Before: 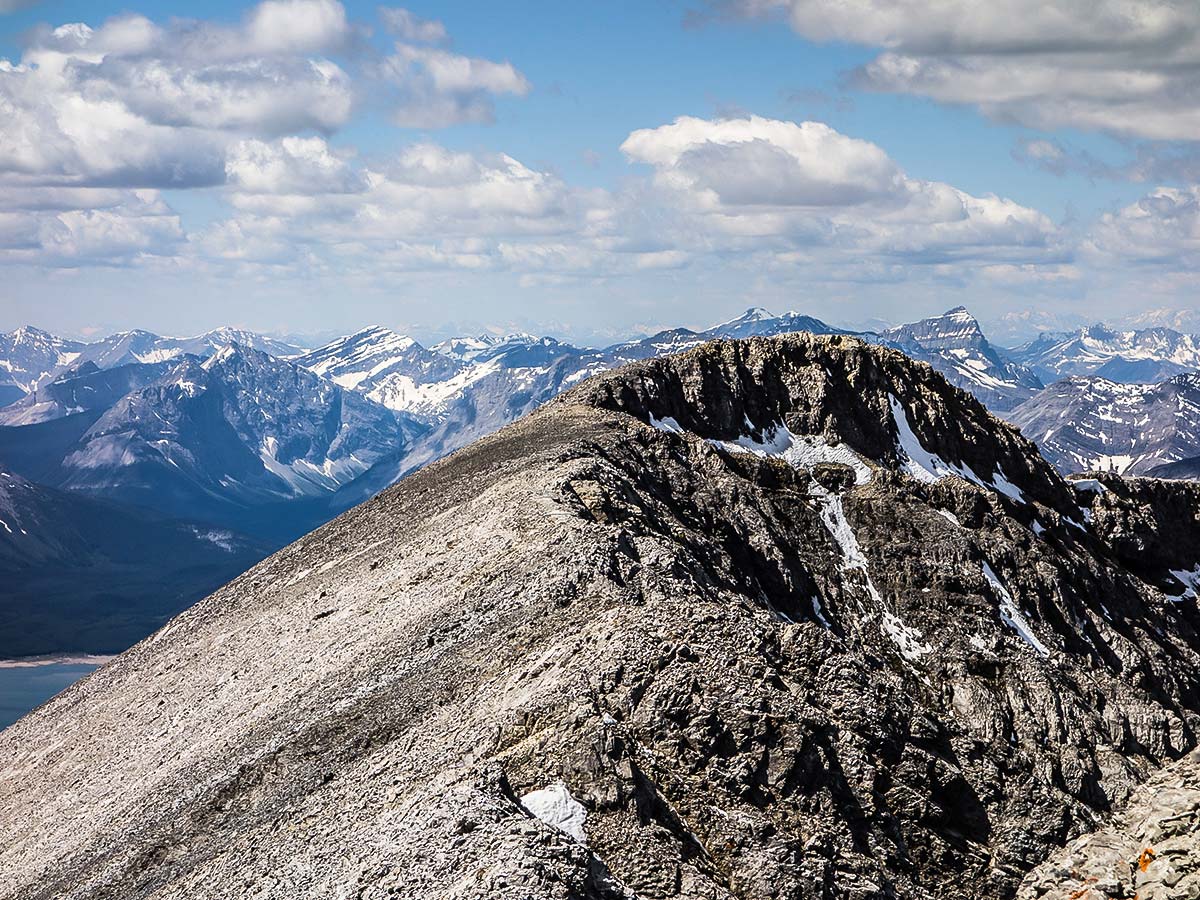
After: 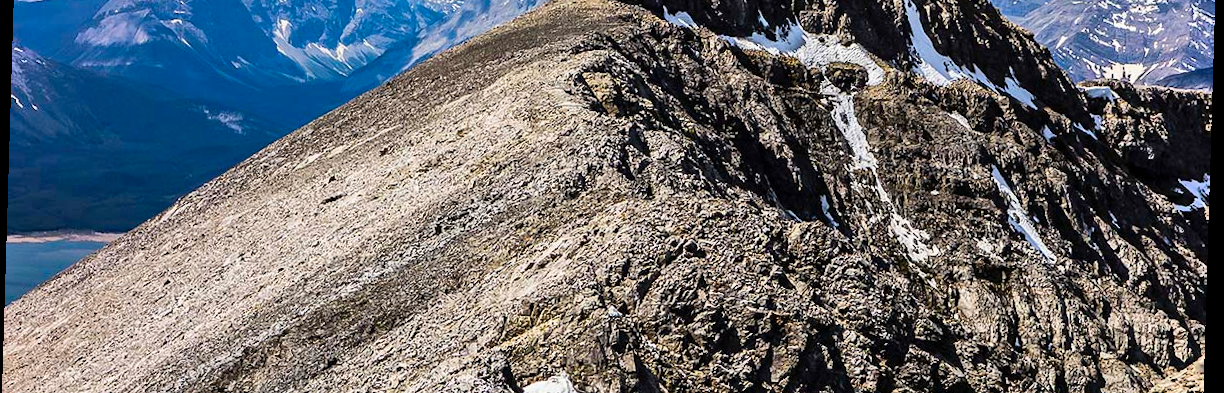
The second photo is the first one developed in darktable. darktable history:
crop: top 45.551%, bottom 12.262%
shadows and highlights: low approximation 0.01, soften with gaussian
color balance rgb: linear chroma grading › global chroma 15%, perceptual saturation grading › global saturation 30%
rotate and perspective: rotation 1.72°, automatic cropping off
